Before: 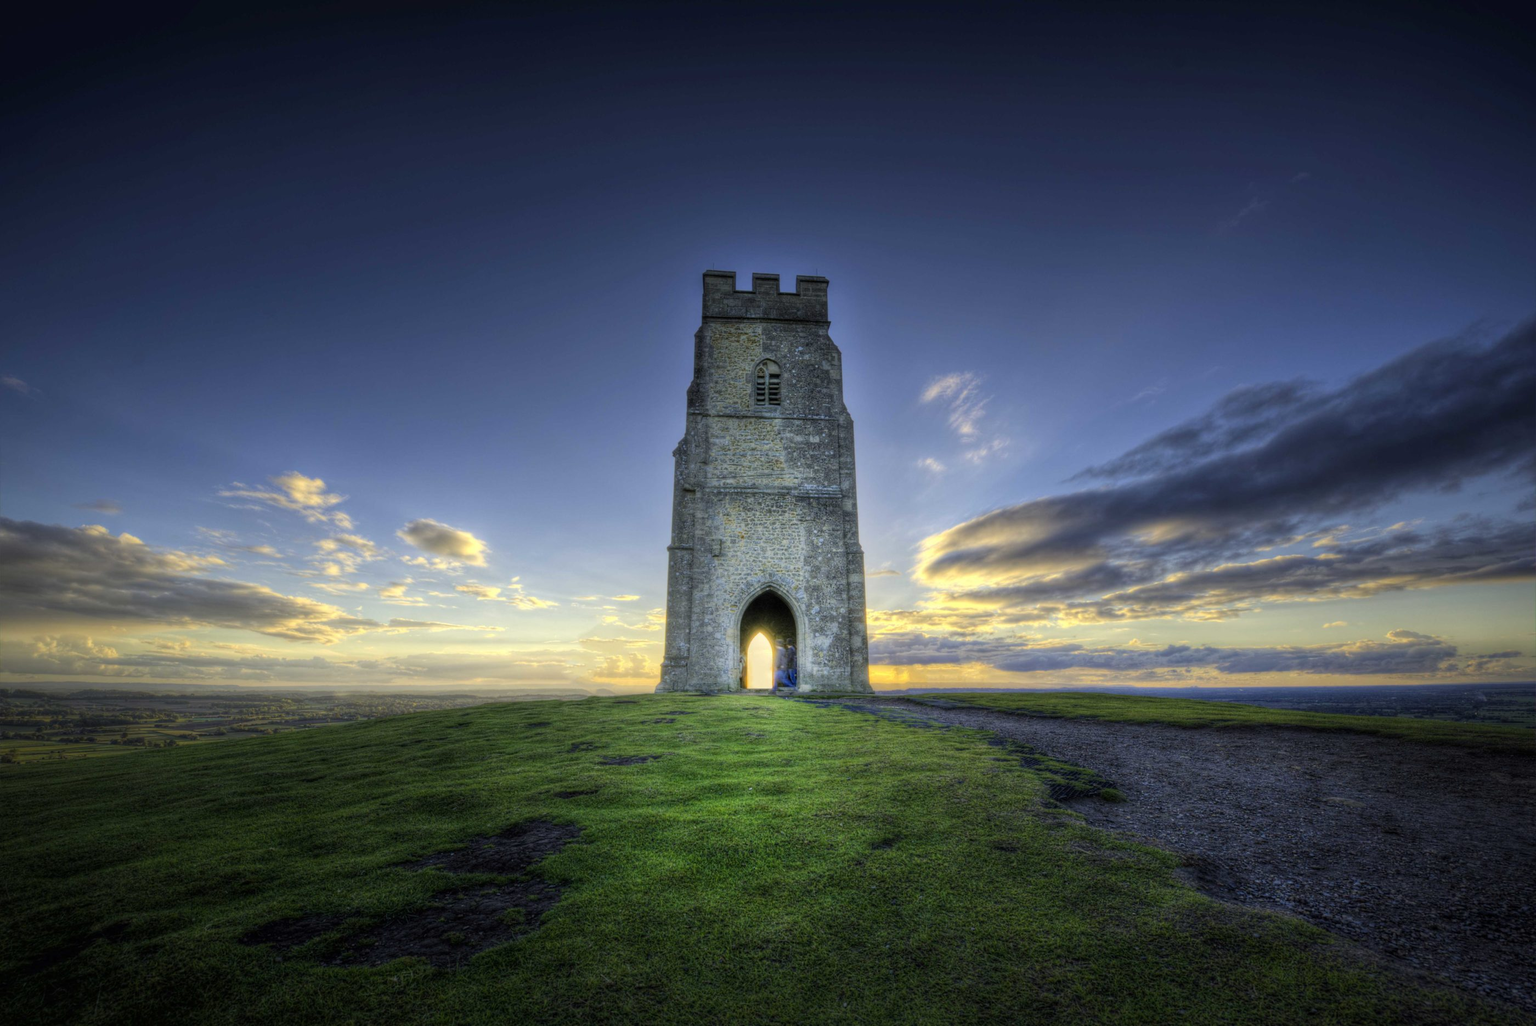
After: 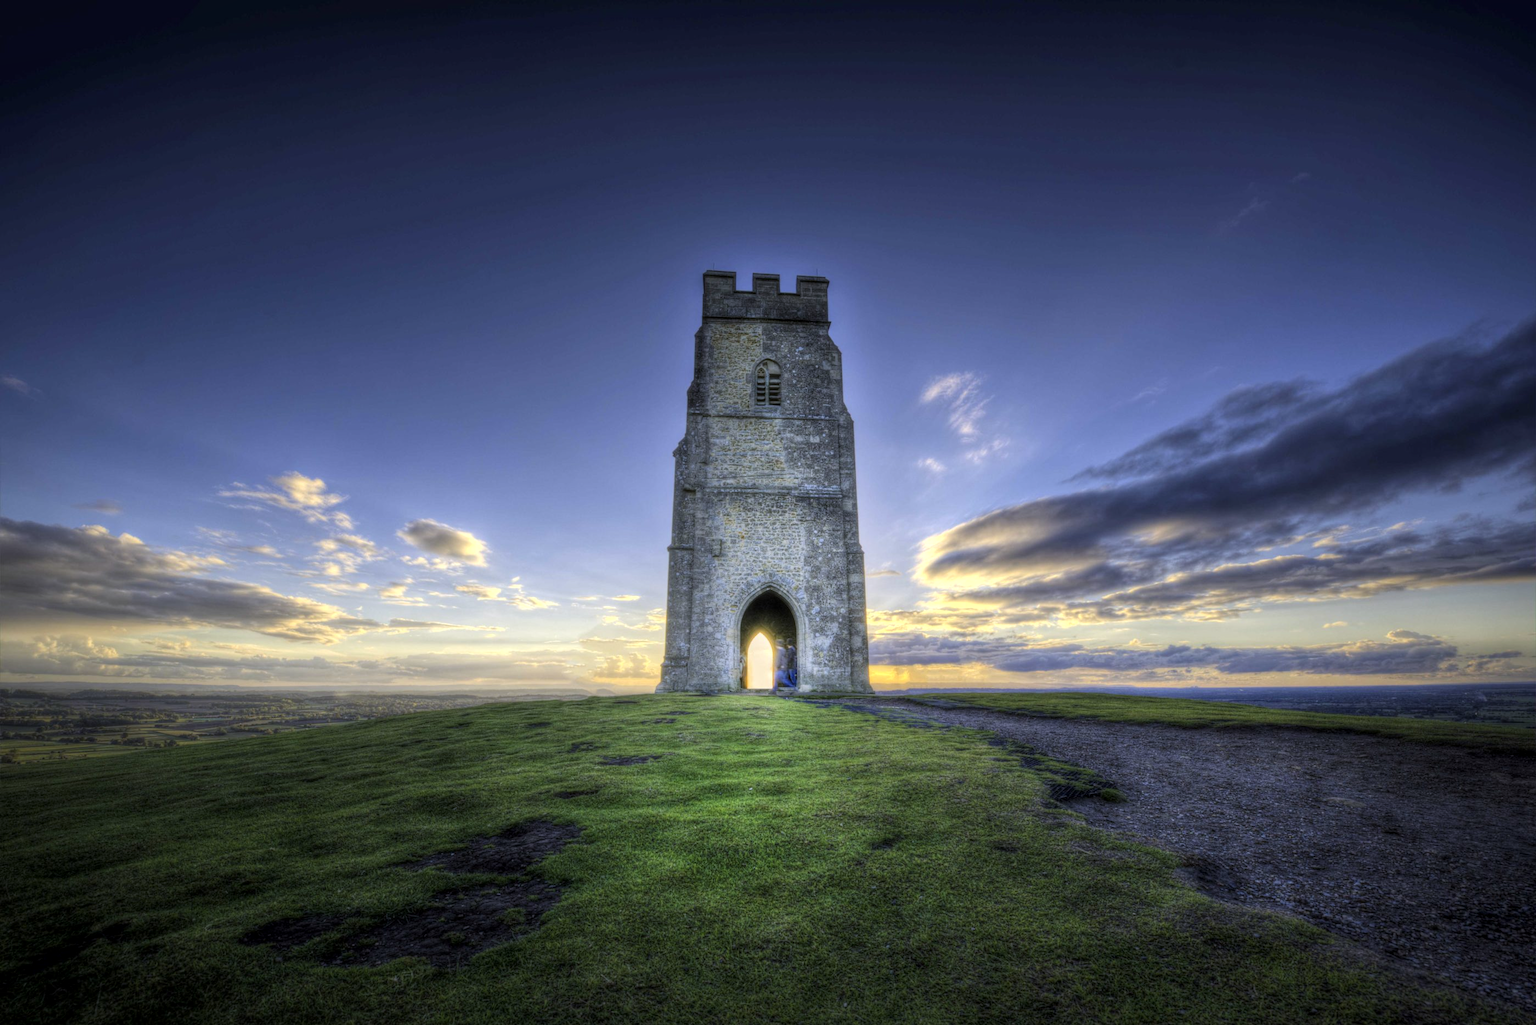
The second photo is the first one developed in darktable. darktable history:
haze removal: strength -0.1, adaptive false
white balance: red 1.004, blue 1.096
local contrast: on, module defaults
